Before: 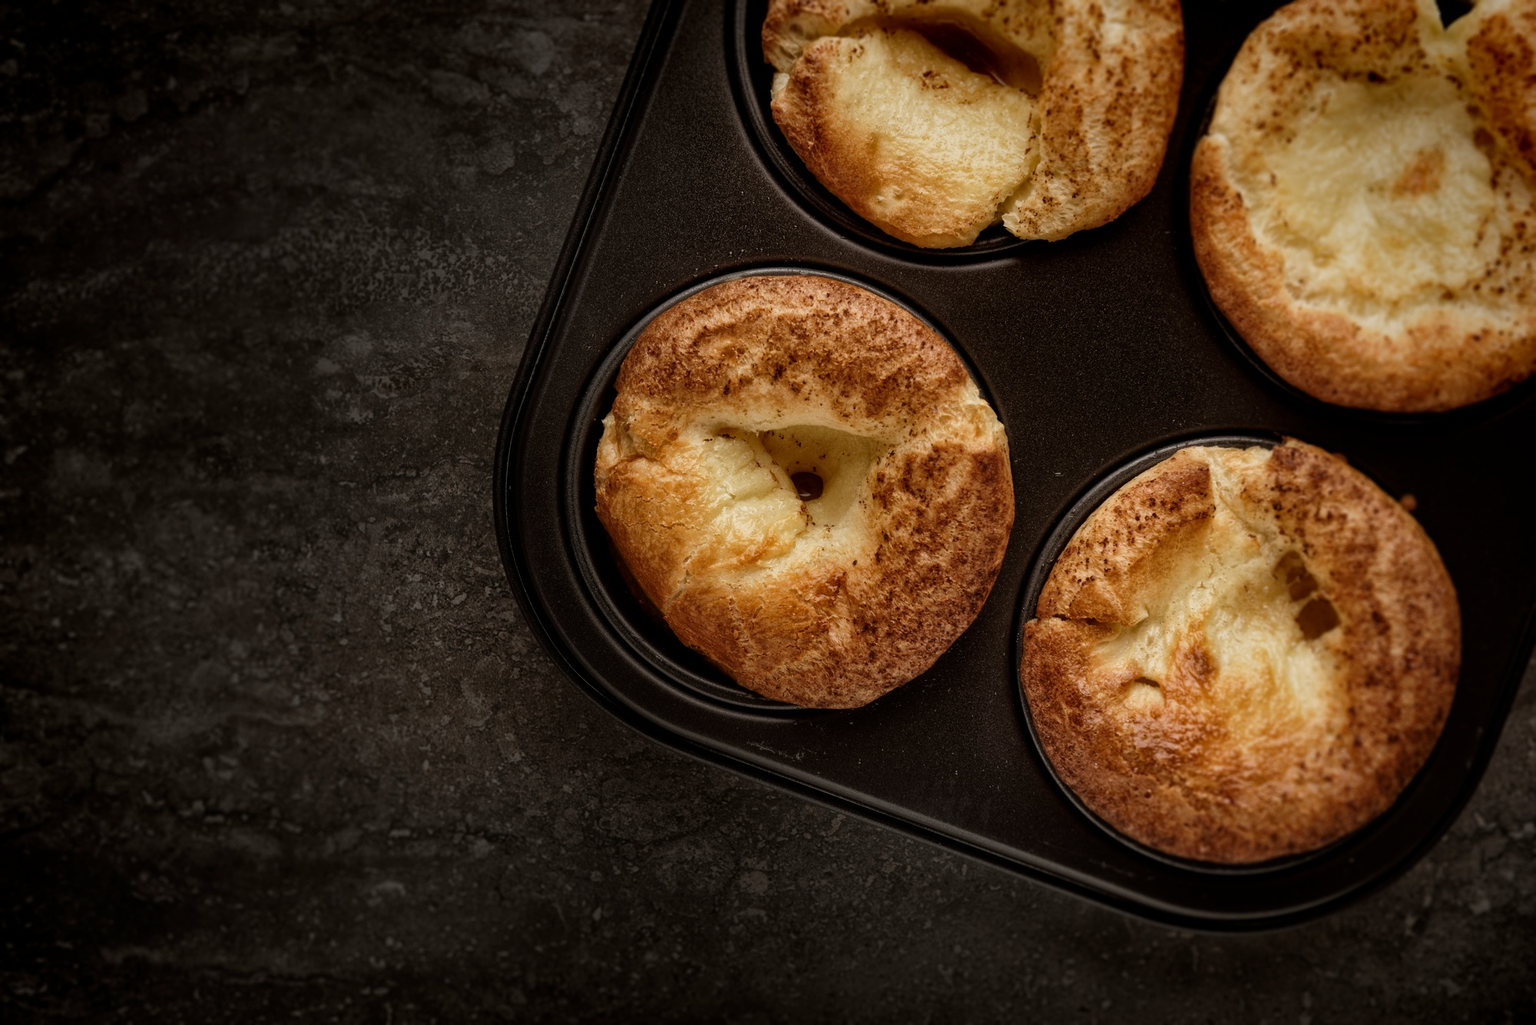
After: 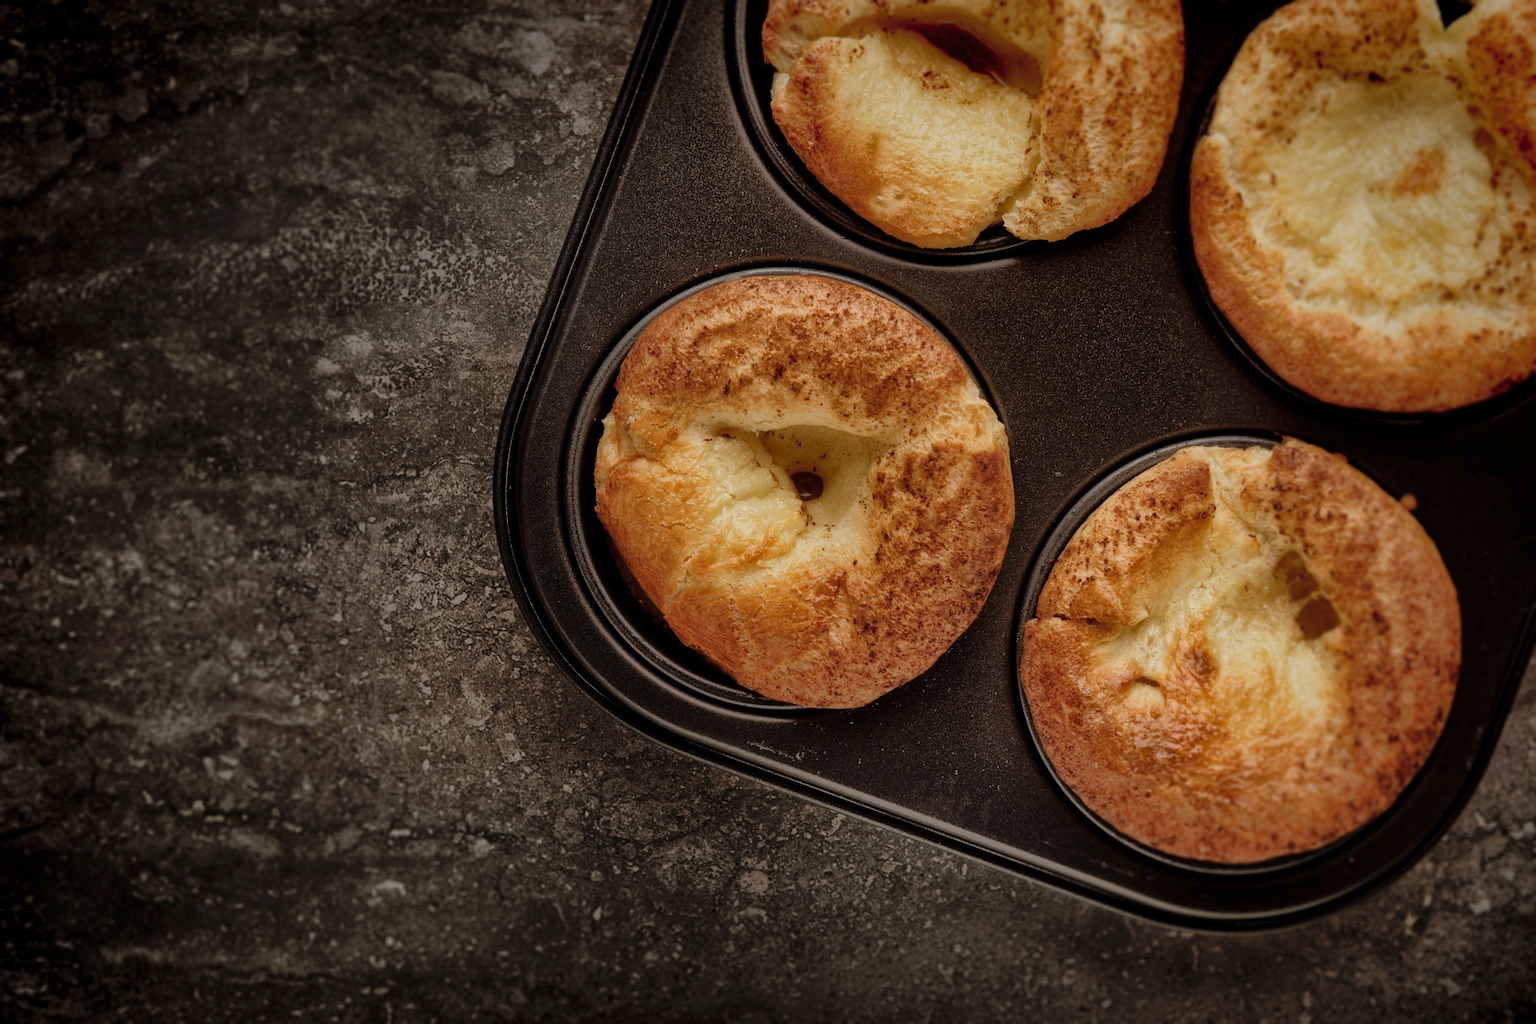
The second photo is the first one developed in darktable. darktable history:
shadows and highlights: shadows 60, highlights -60
color zones: curves: ch0 [(0, 0.5) (0.143, 0.5) (0.286, 0.5) (0.429, 0.5) (0.571, 0.5) (0.714, 0.476) (0.857, 0.5) (1, 0.5)]; ch2 [(0, 0.5) (0.143, 0.5) (0.286, 0.5) (0.429, 0.5) (0.571, 0.5) (0.714, 0.487) (0.857, 0.5) (1, 0.5)]
